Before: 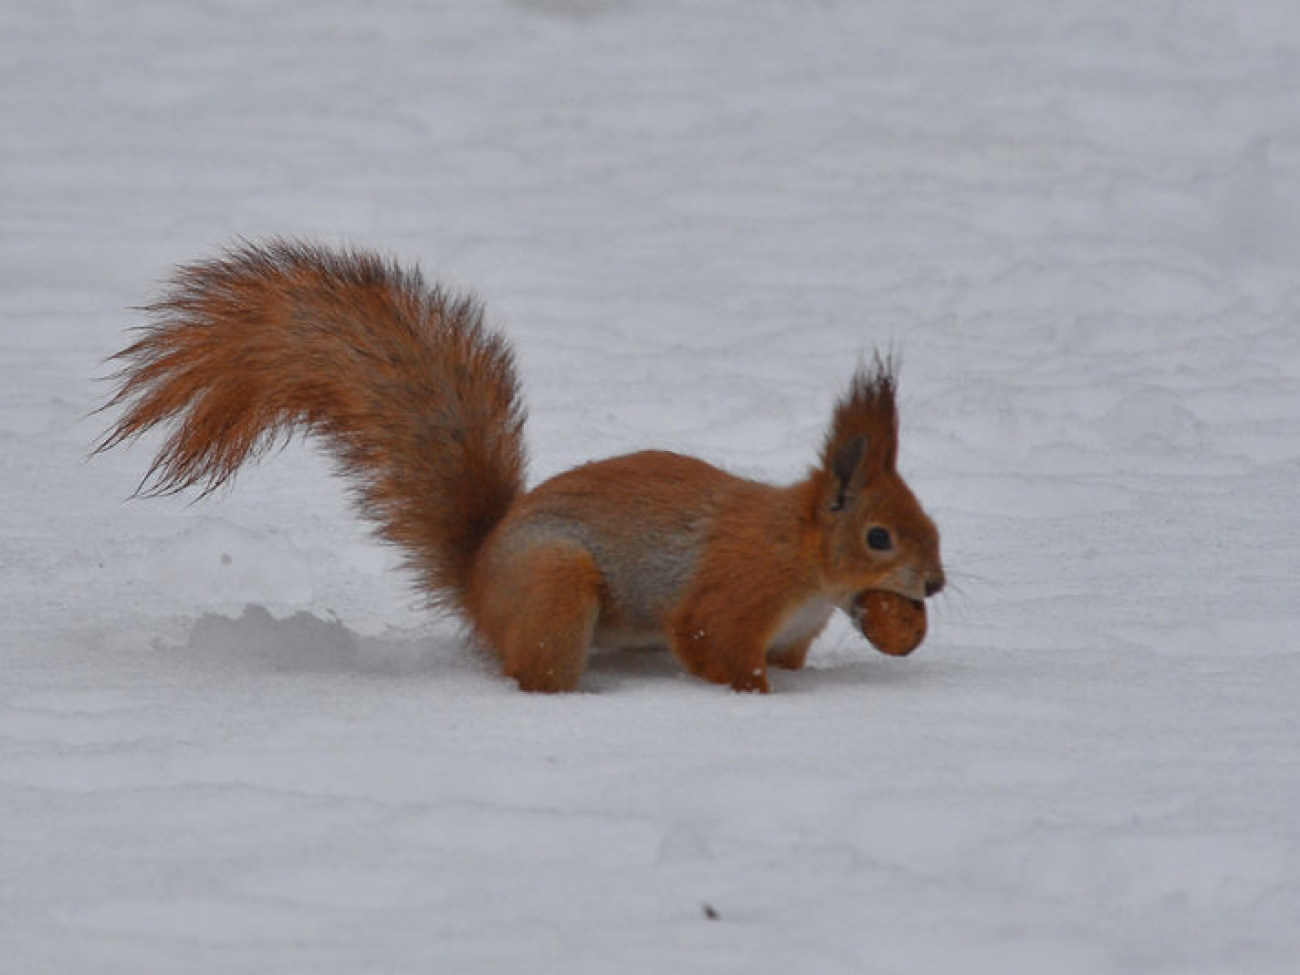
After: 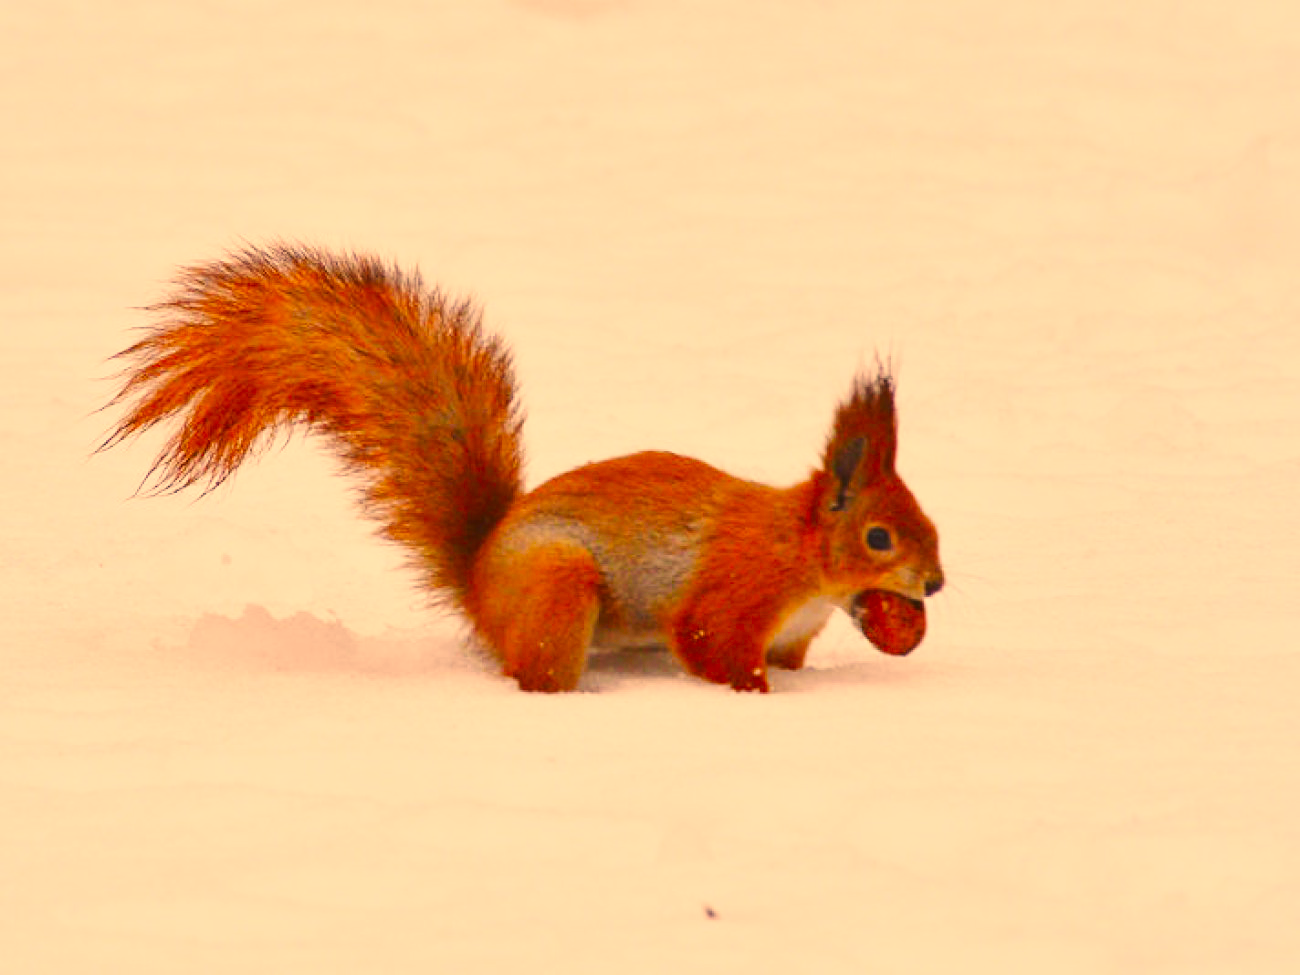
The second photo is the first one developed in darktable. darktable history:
base curve: curves: ch0 [(0, 0.003) (0.001, 0.002) (0.006, 0.004) (0.02, 0.022) (0.048, 0.086) (0.094, 0.234) (0.162, 0.431) (0.258, 0.629) (0.385, 0.8) (0.548, 0.918) (0.751, 0.988) (1, 1)], preserve colors none
color balance rgb: shadows lift › chroma 2%, shadows lift › hue 247.2°, power › chroma 0.3%, power › hue 25.2°, highlights gain › chroma 3%, highlights gain › hue 60°, global offset › luminance 0.75%, perceptual saturation grading › global saturation 20%, perceptual saturation grading › highlights -20%, perceptual saturation grading › shadows 30%, global vibrance 20%
color correction: highlights a* 17.94, highlights b* 35.39, shadows a* 1.48, shadows b* 6.42, saturation 1.01
